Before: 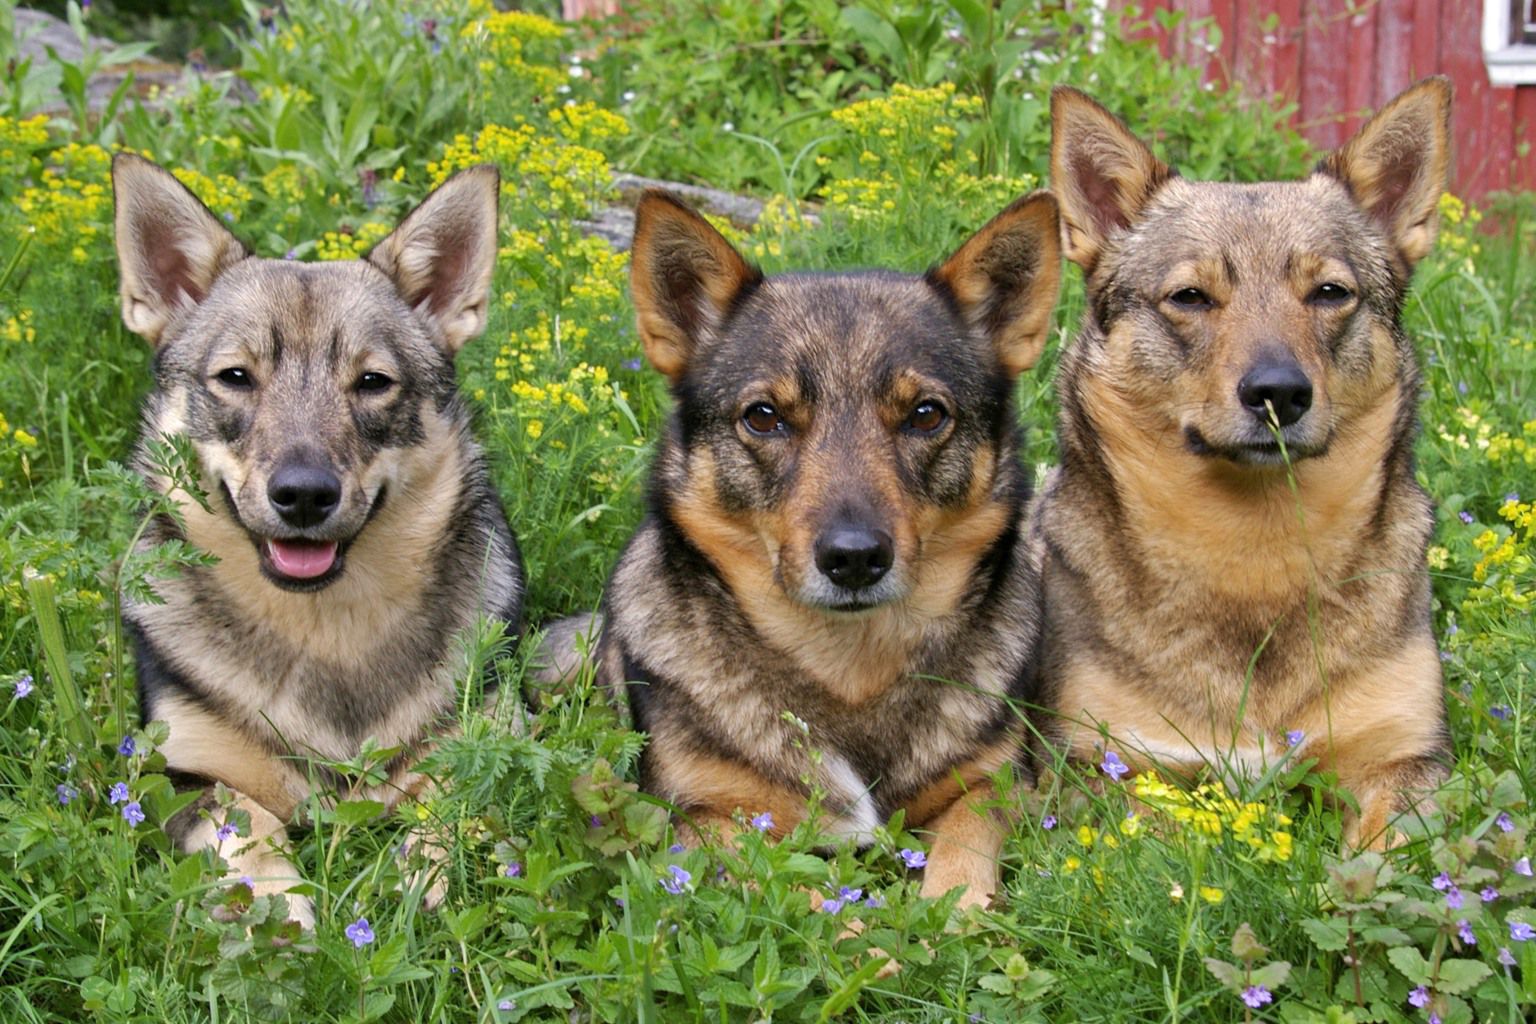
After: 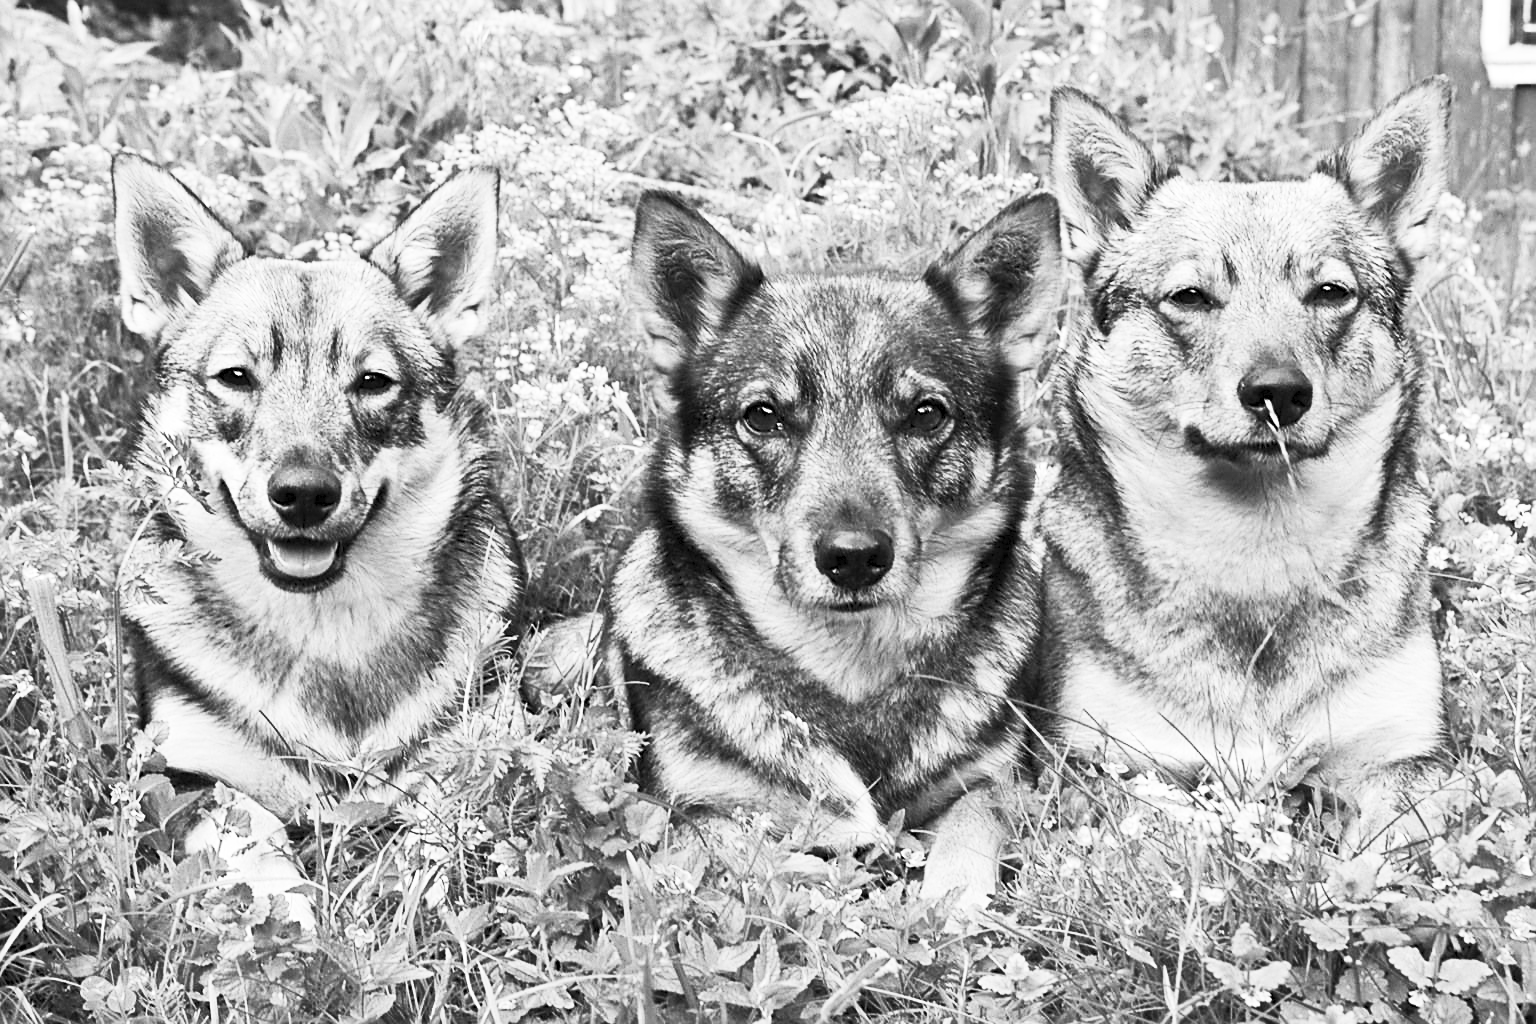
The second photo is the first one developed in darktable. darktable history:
sharpen: on, module defaults
contrast brightness saturation: contrast 0.53, brightness 0.47, saturation -1
